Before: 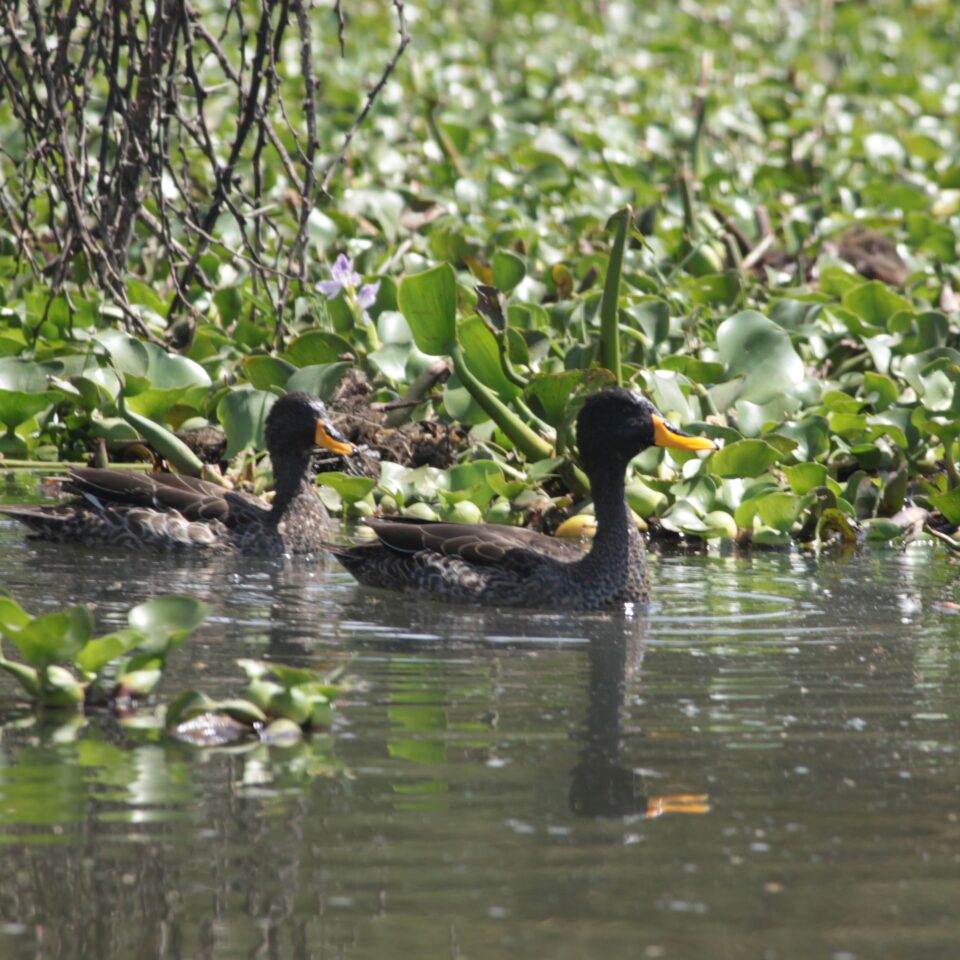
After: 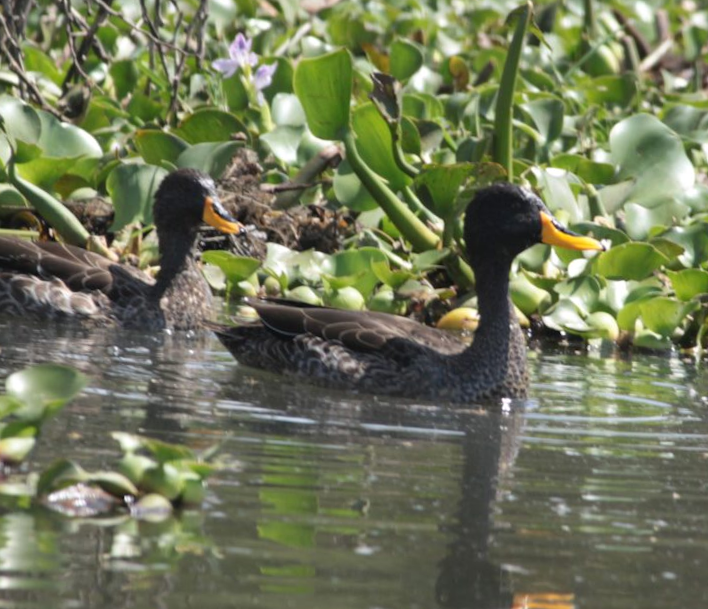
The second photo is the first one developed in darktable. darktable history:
crop and rotate: angle -3.36°, left 9.878%, top 20.709%, right 12.159%, bottom 12.15%
